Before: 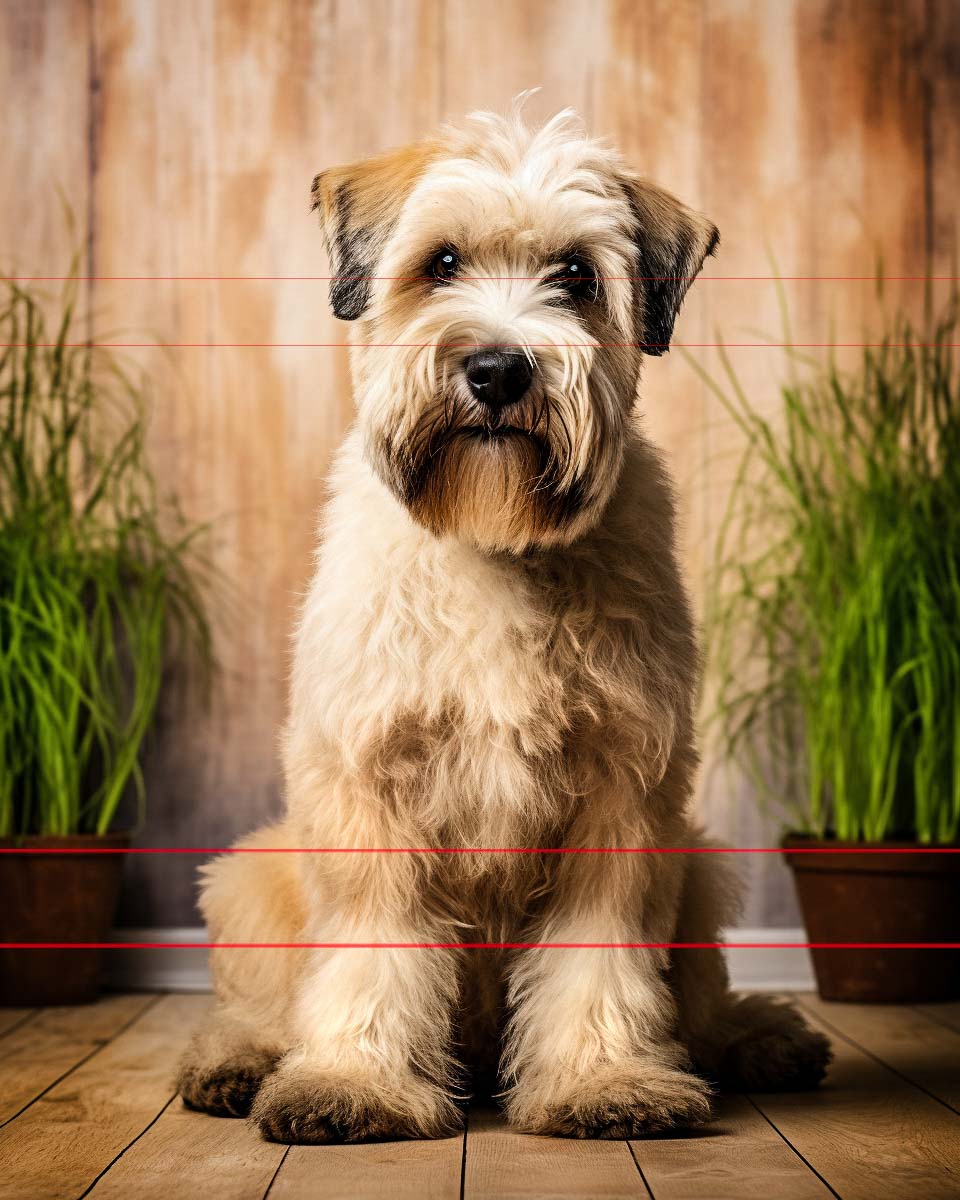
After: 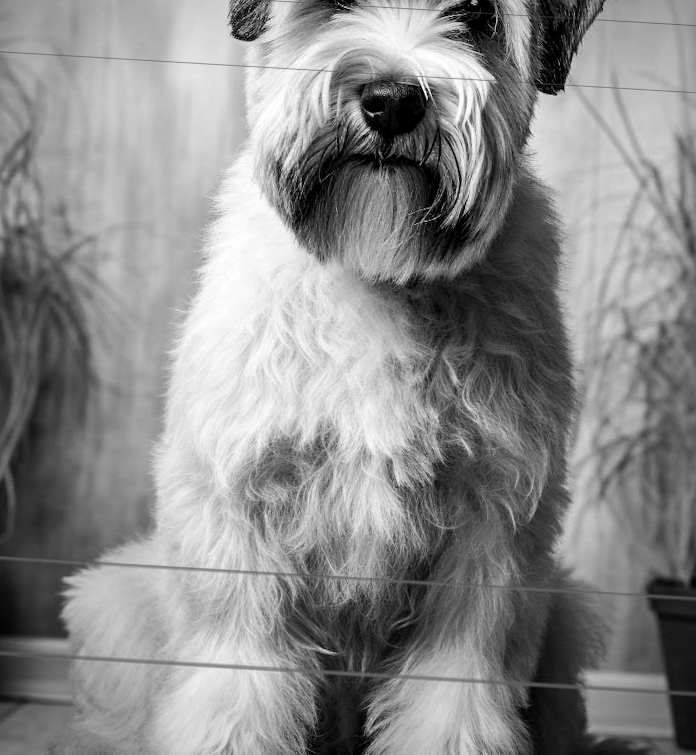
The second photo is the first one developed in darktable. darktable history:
crop and rotate: angle -3.37°, left 9.79%, top 20.73%, right 12.42%, bottom 11.82%
vignetting: fall-off start 97.23%, saturation -0.024, center (-0.033, -0.042), width/height ratio 1.179, unbound false
exposure: black level correction 0.001, exposure 0.14 EV, compensate highlight preservation false
white balance: red 0.967, blue 1.119, emerald 0.756
monochrome: on, module defaults
